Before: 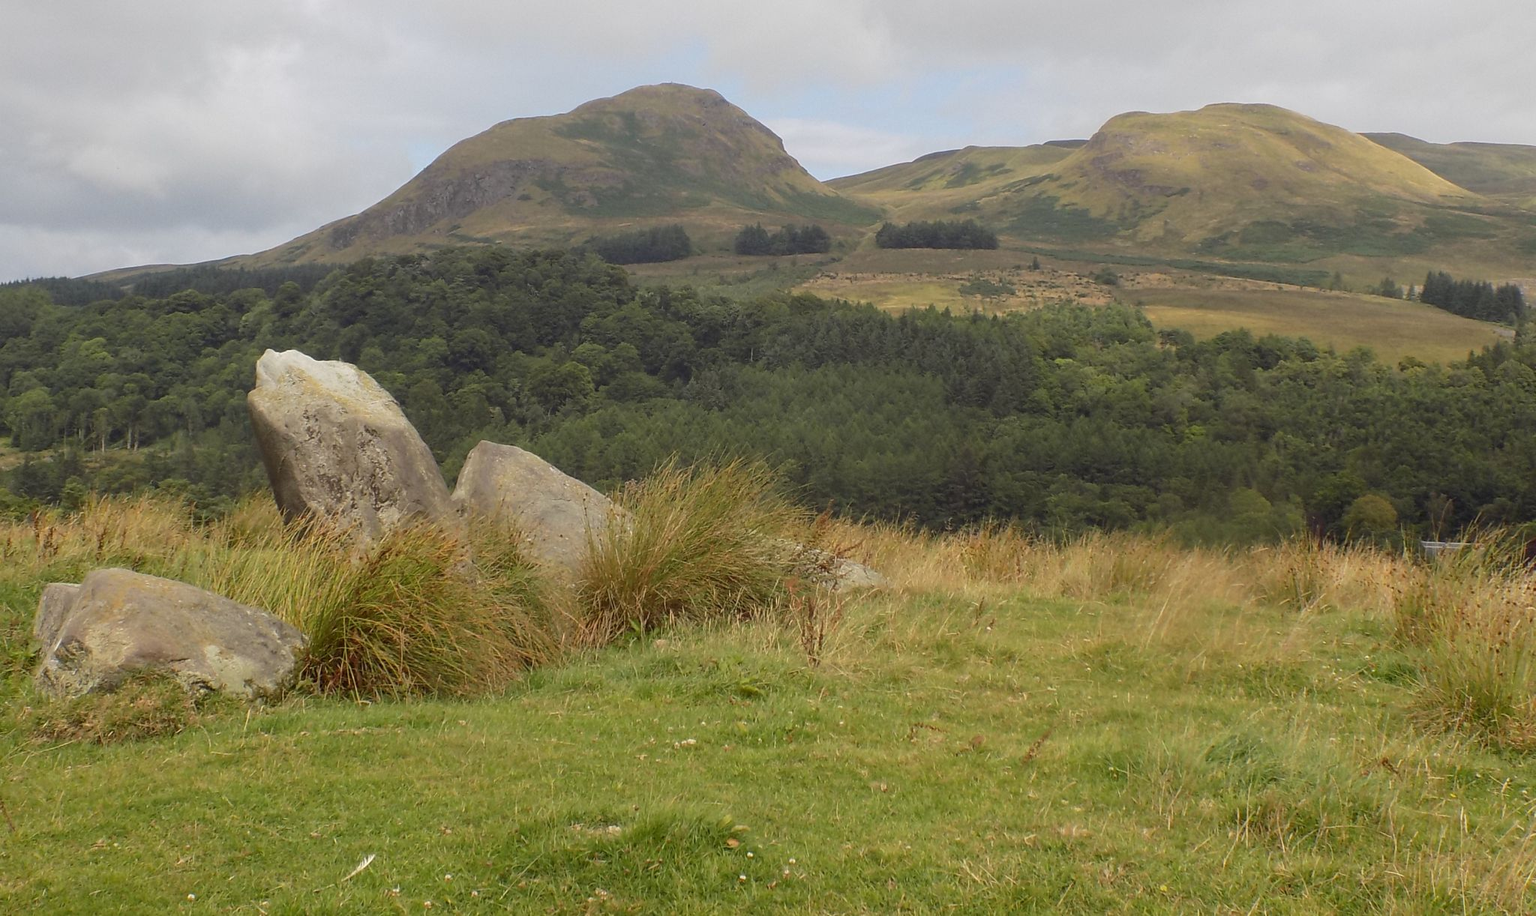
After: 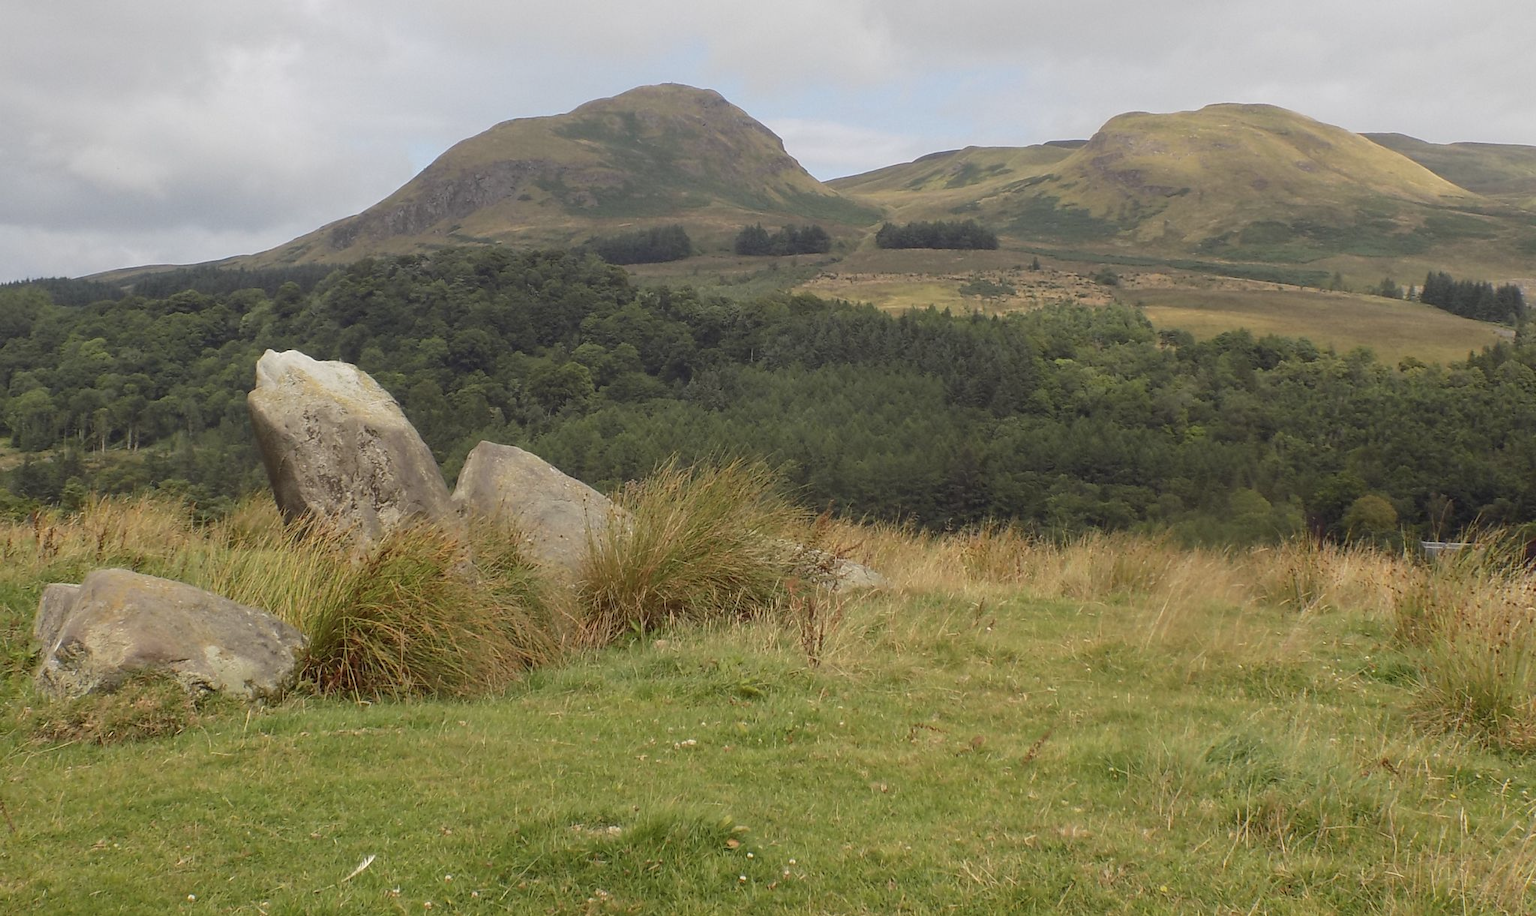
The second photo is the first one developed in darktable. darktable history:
color correction: highlights b* 0.014, saturation 0.872
